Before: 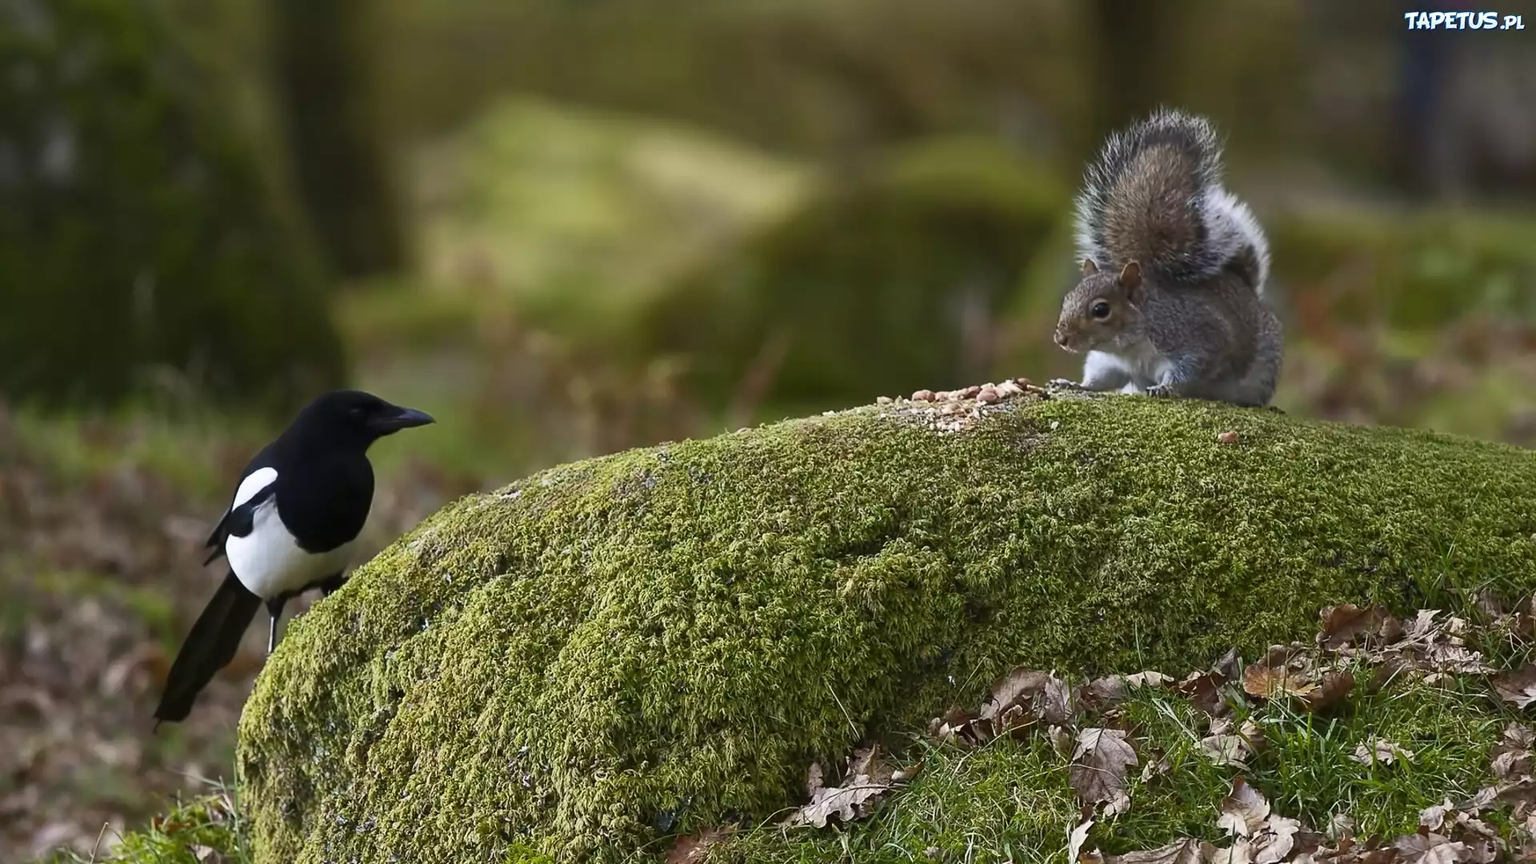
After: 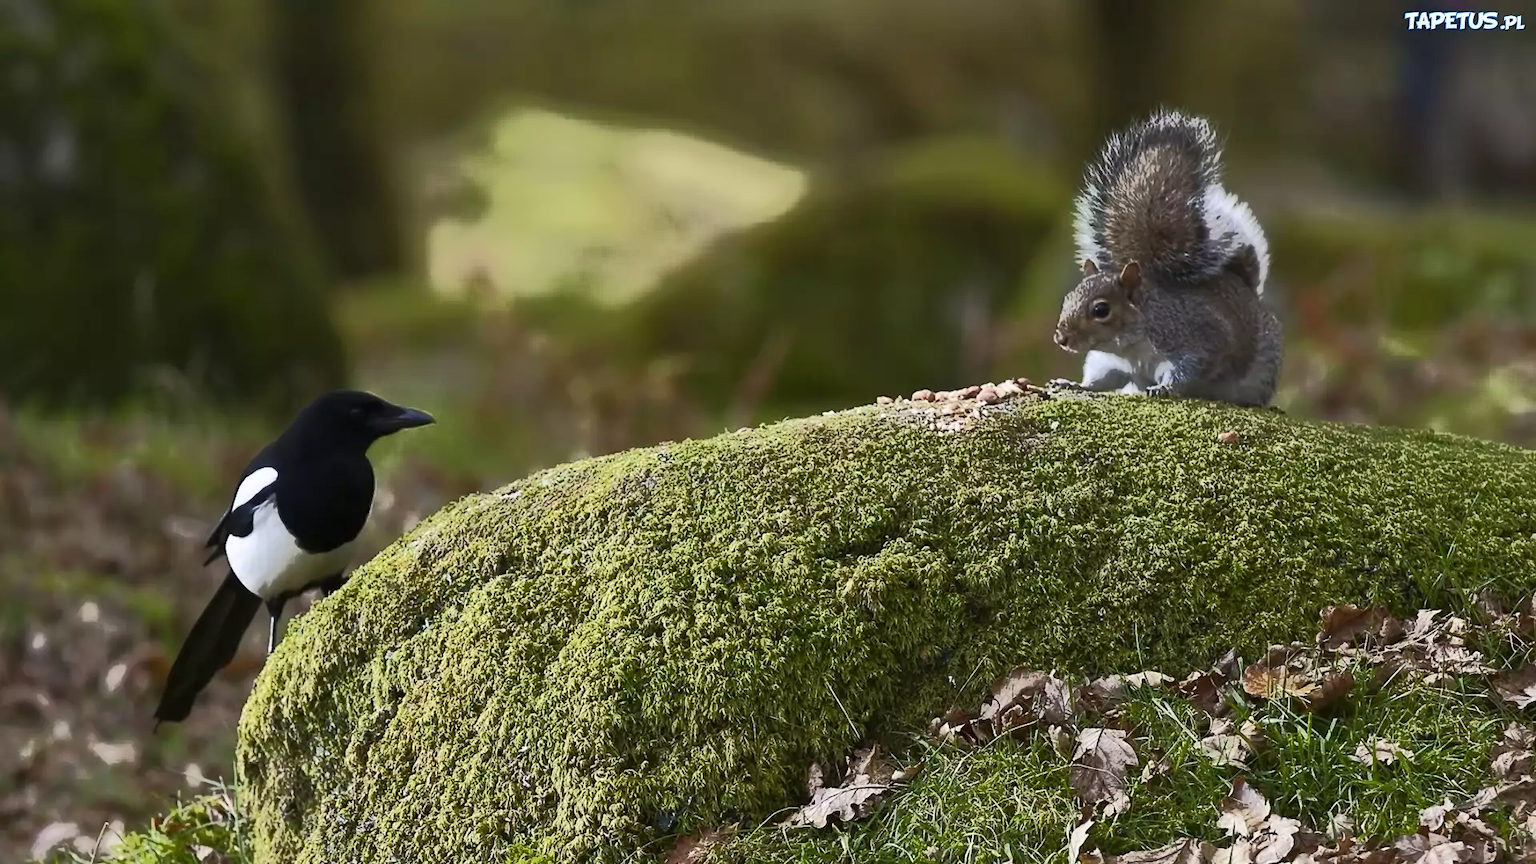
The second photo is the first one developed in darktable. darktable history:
tone curve: curves: ch0 [(0, 0) (0.003, 0.003) (0.011, 0.011) (0.025, 0.024) (0.044, 0.043) (0.069, 0.067) (0.1, 0.096) (0.136, 0.131) (0.177, 0.171) (0.224, 0.216) (0.277, 0.267) (0.335, 0.323) (0.399, 0.384) (0.468, 0.451) (0.543, 0.678) (0.623, 0.734) (0.709, 0.795) (0.801, 0.859) (0.898, 0.928) (1, 1)], color space Lab, independent channels, preserve colors none
